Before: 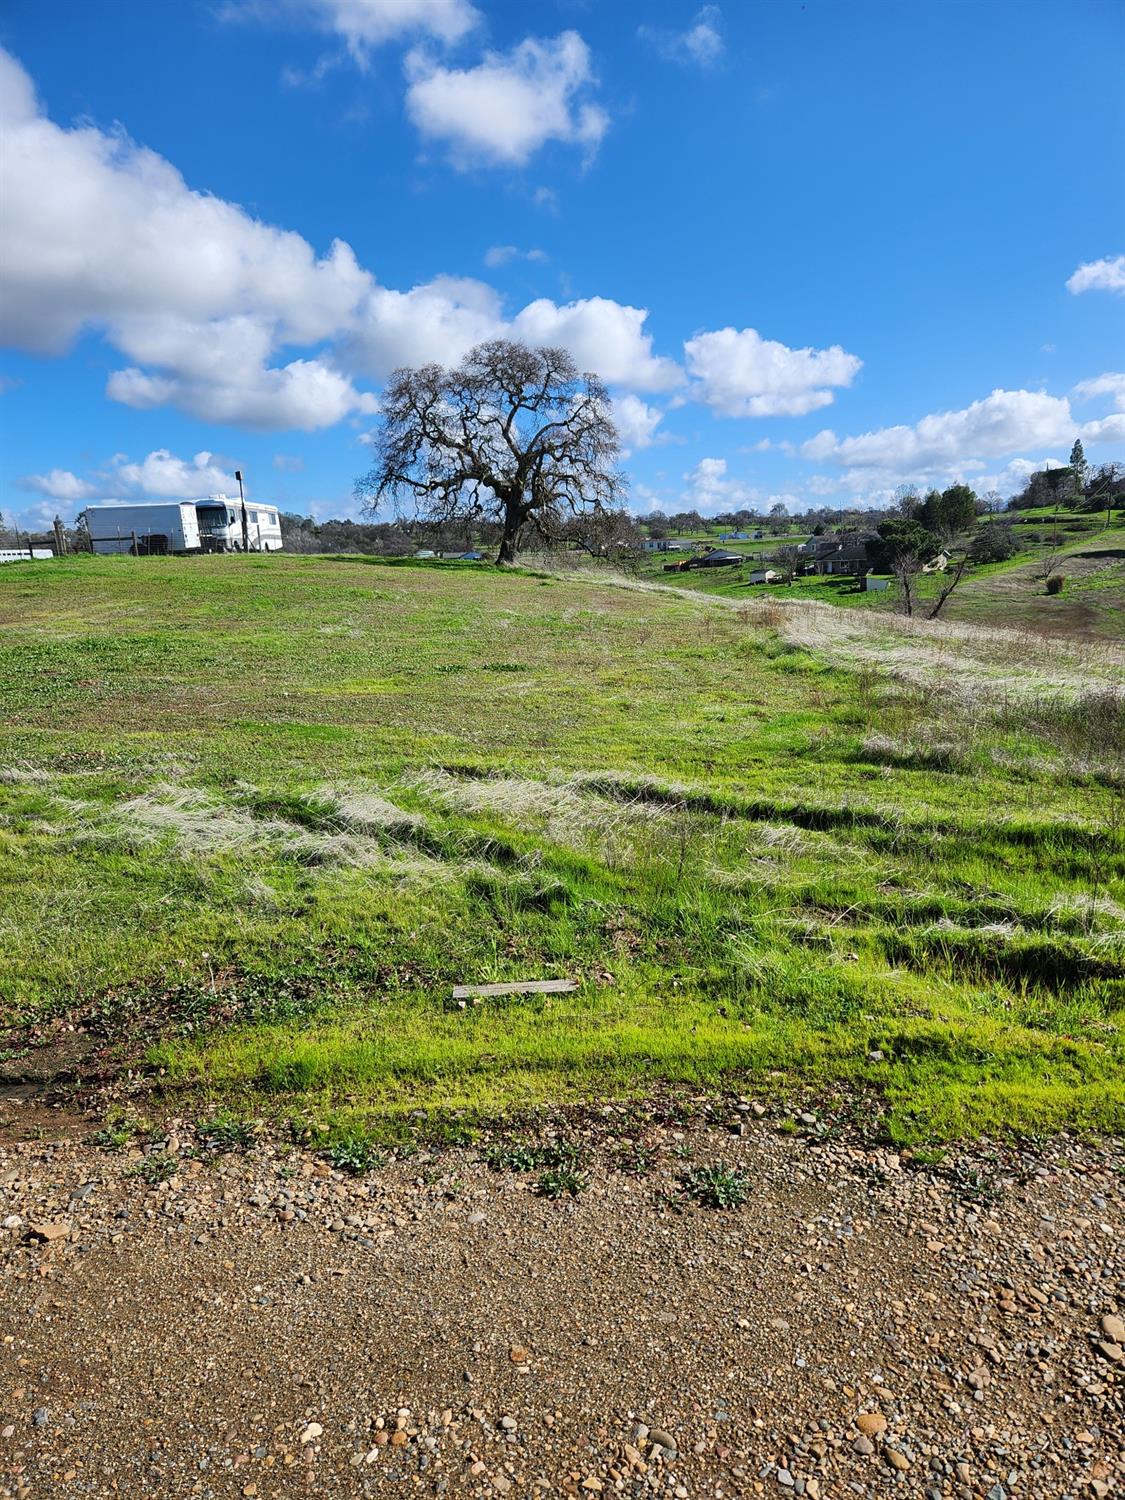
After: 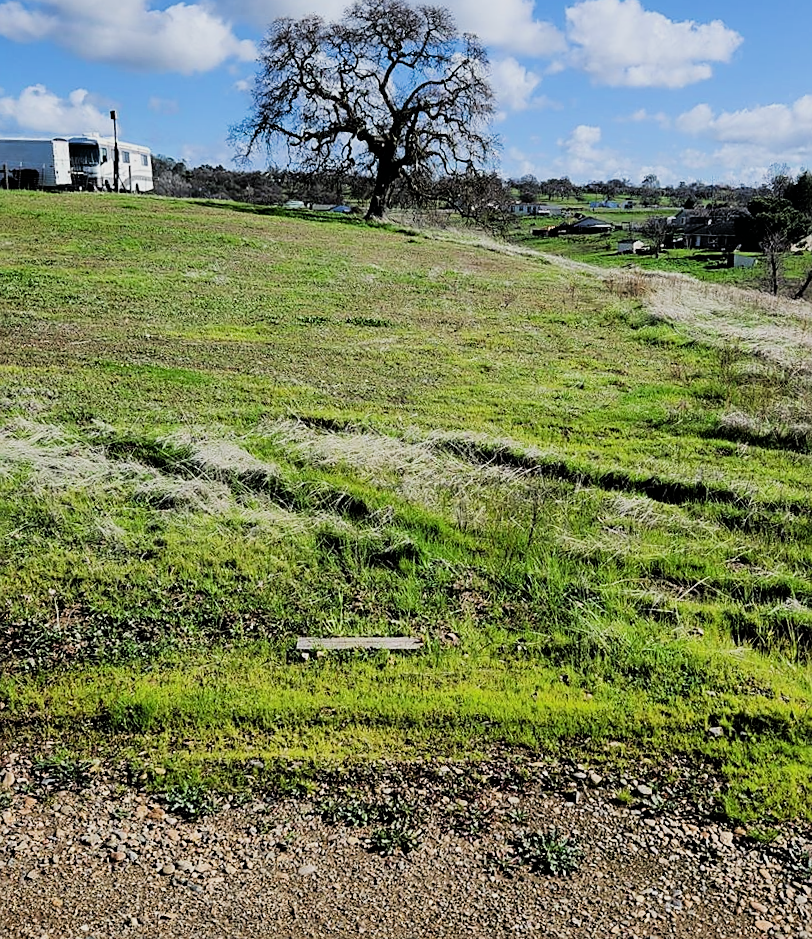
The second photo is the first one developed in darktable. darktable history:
filmic rgb: black relative exposure -5 EV, hardness 2.88, contrast 1.3, highlights saturation mix -30%
crop and rotate: angle -3.37°, left 9.79%, top 20.73%, right 12.42%, bottom 11.82%
sharpen: radius 1.864, amount 0.398, threshold 1.271
